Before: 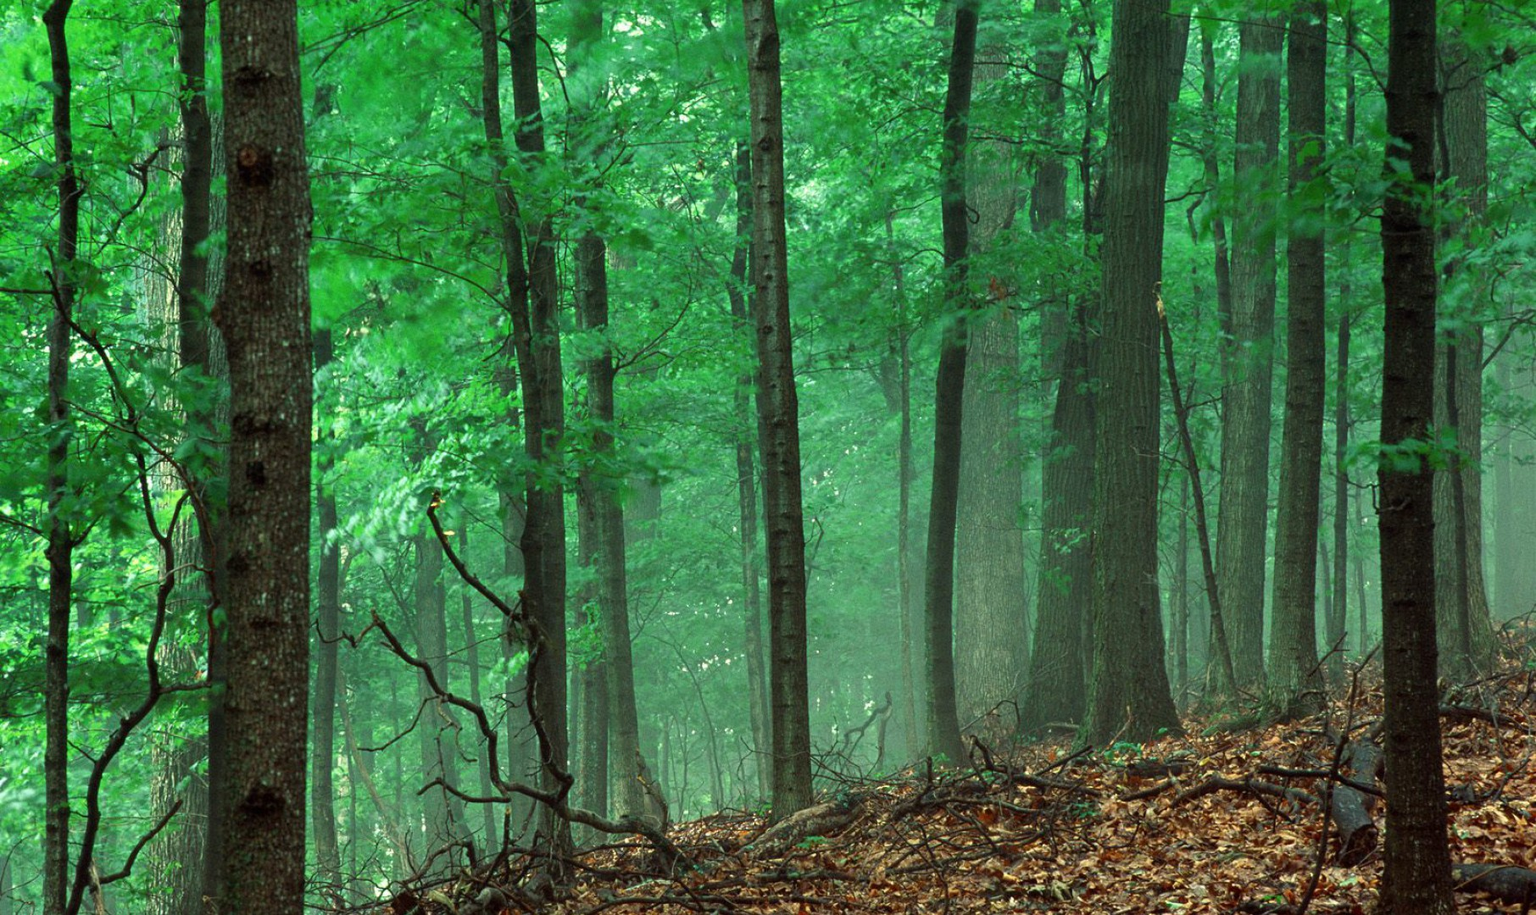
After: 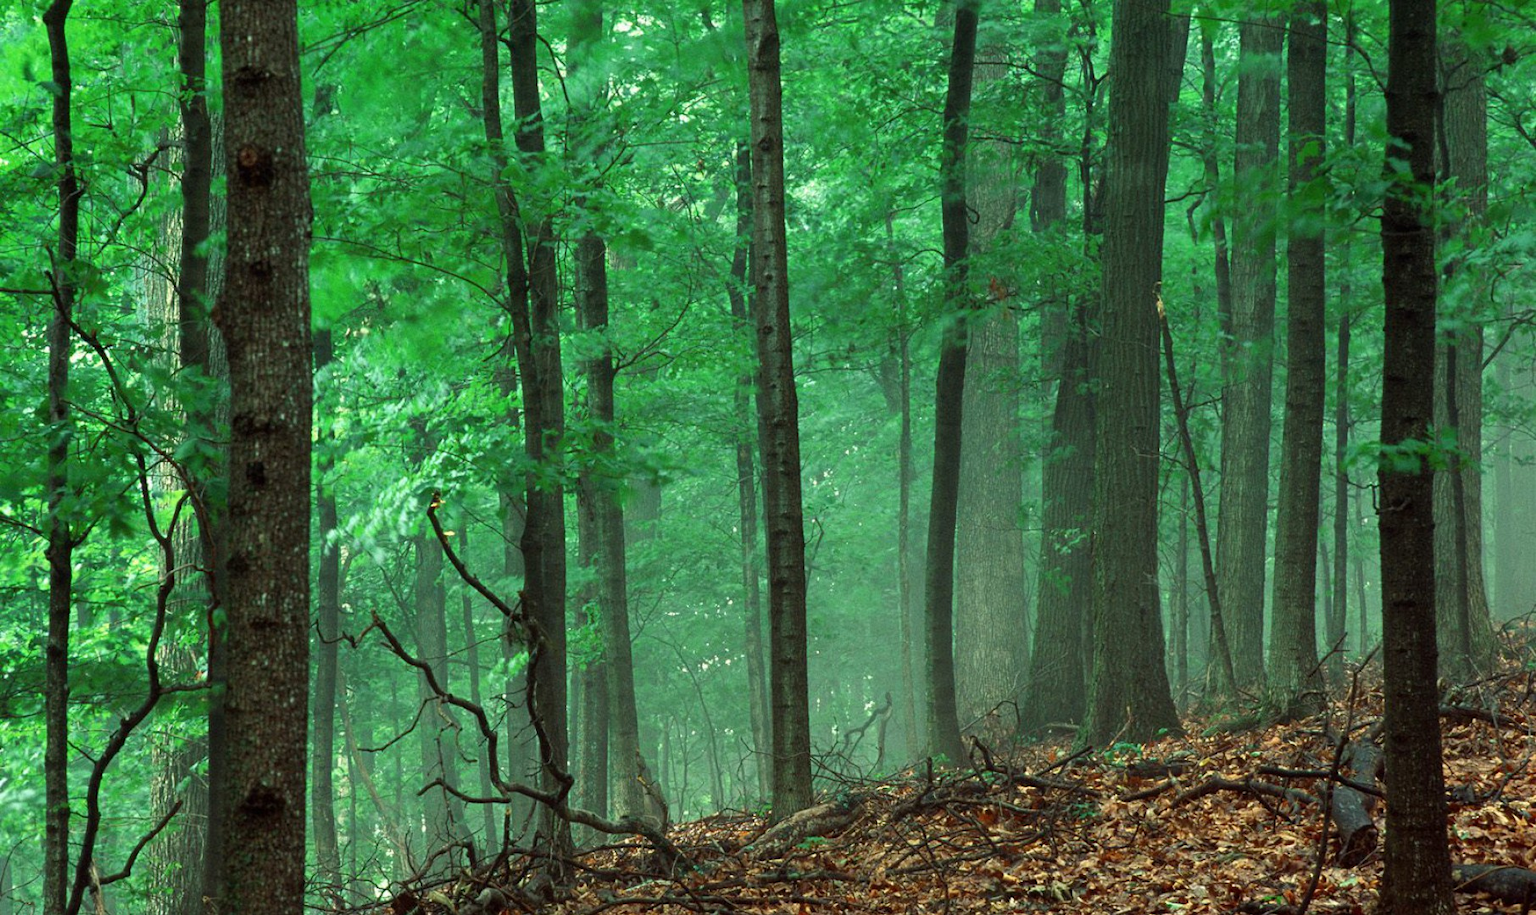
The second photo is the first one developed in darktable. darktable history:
tone equalizer: mask exposure compensation -0.49 EV
